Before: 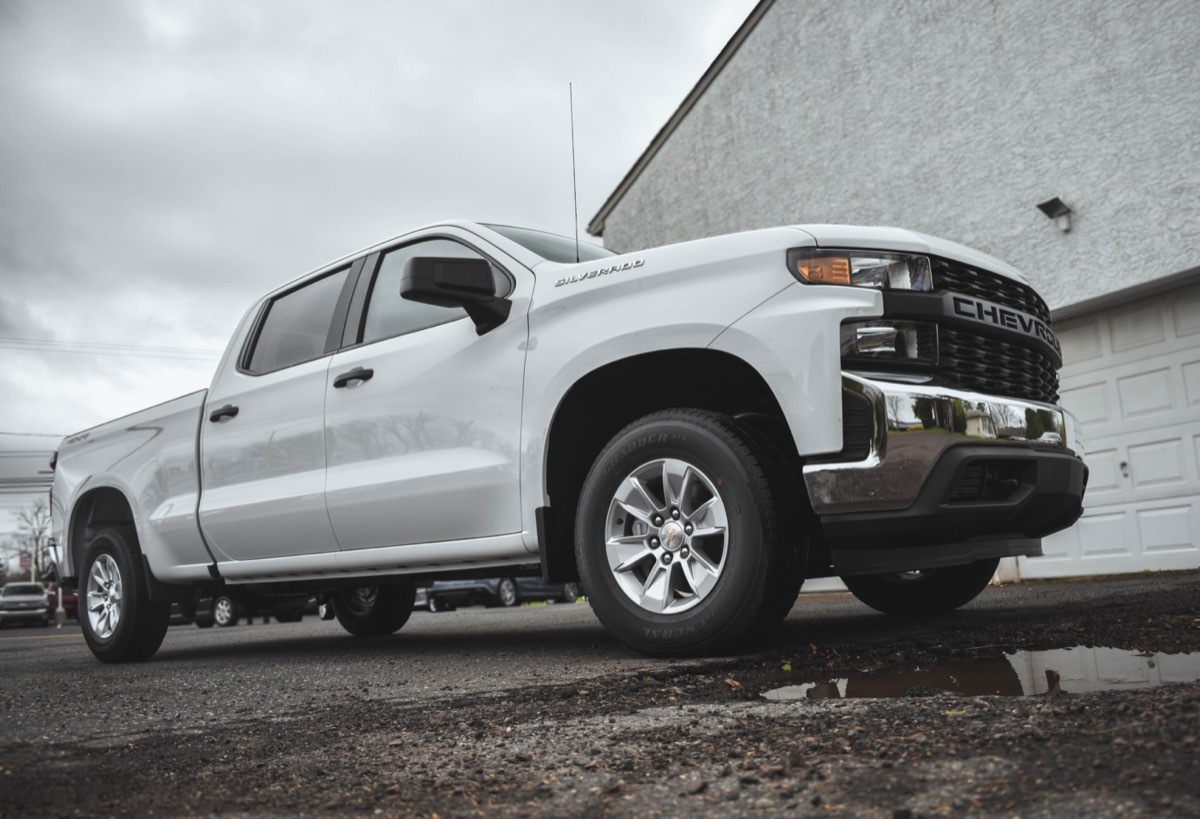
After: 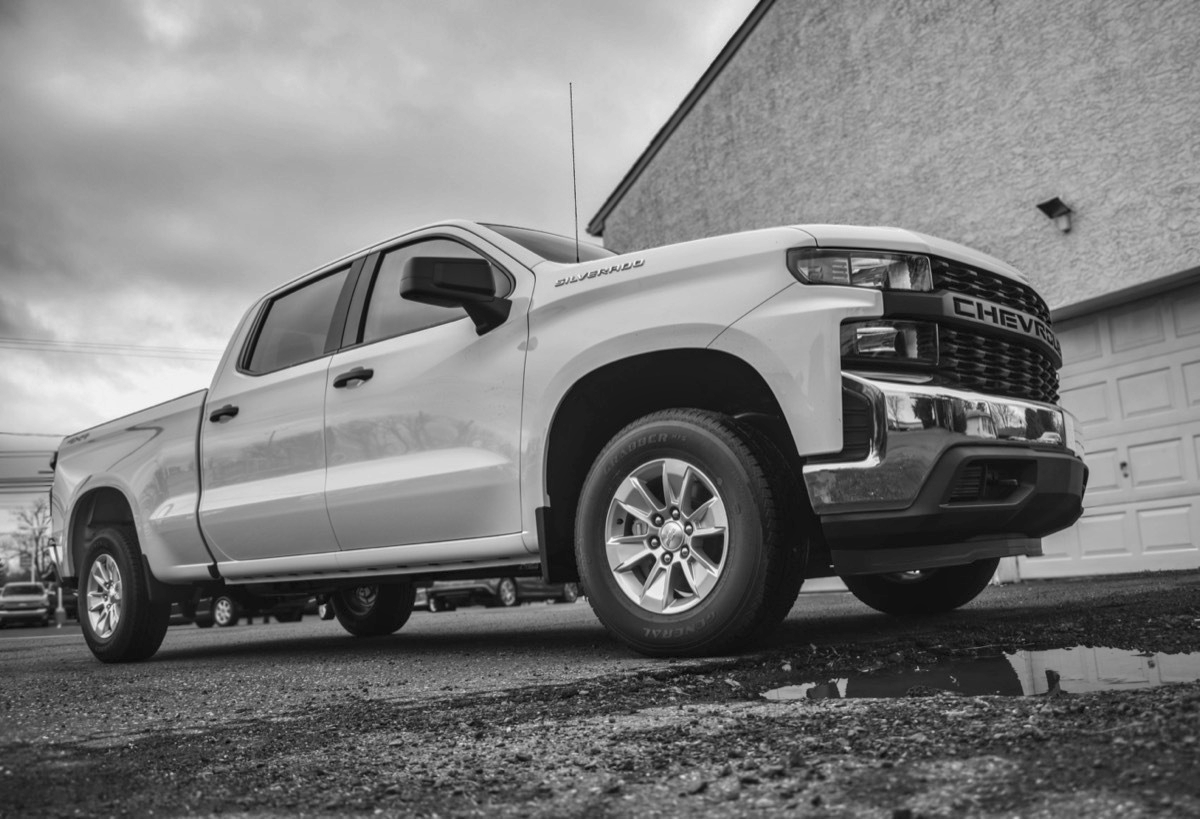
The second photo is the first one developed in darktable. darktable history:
local contrast: detail 140%
monochrome: on, module defaults
tone equalizer: -8 EV 0.25 EV, -7 EV 0.417 EV, -6 EV 0.417 EV, -5 EV 0.25 EV, -3 EV -0.25 EV, -2 EV -0.417 EV, -1 EV -0.417 EV, +0 EV -0.25 EV, edges refinement/feathering 500, mask exposure compensation -1.57 EV, preserve details guided filter
shadows and highlights: radius 171.16, shadows 27, white point adjustment 3.13, highlights -67.95, soften with gaussian
